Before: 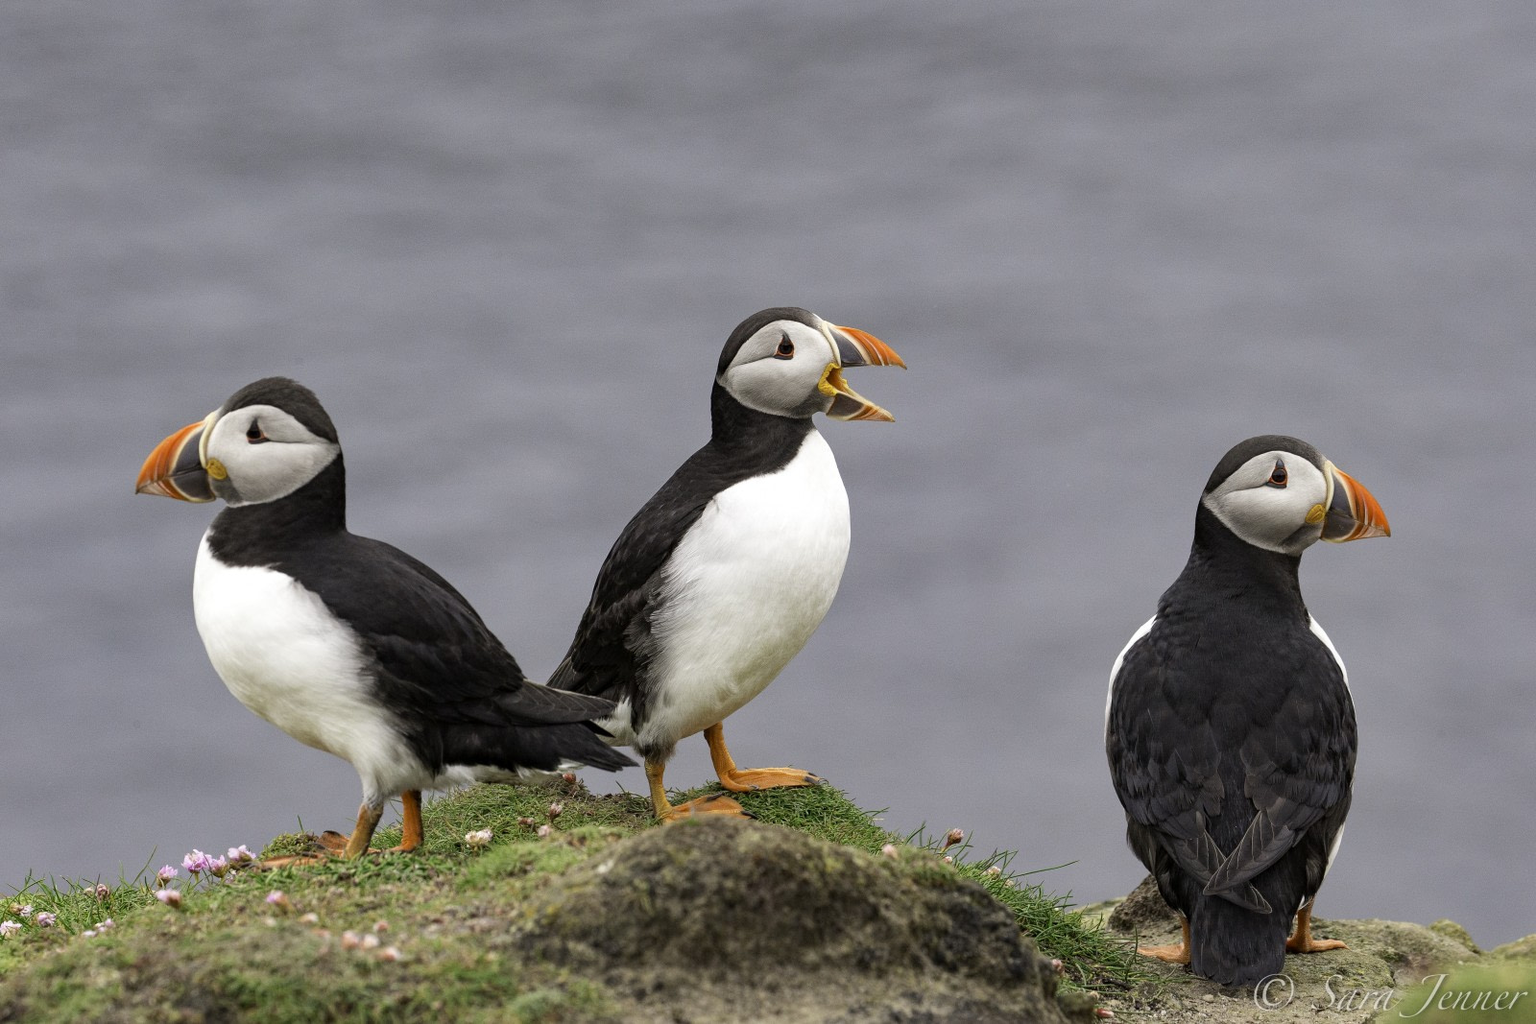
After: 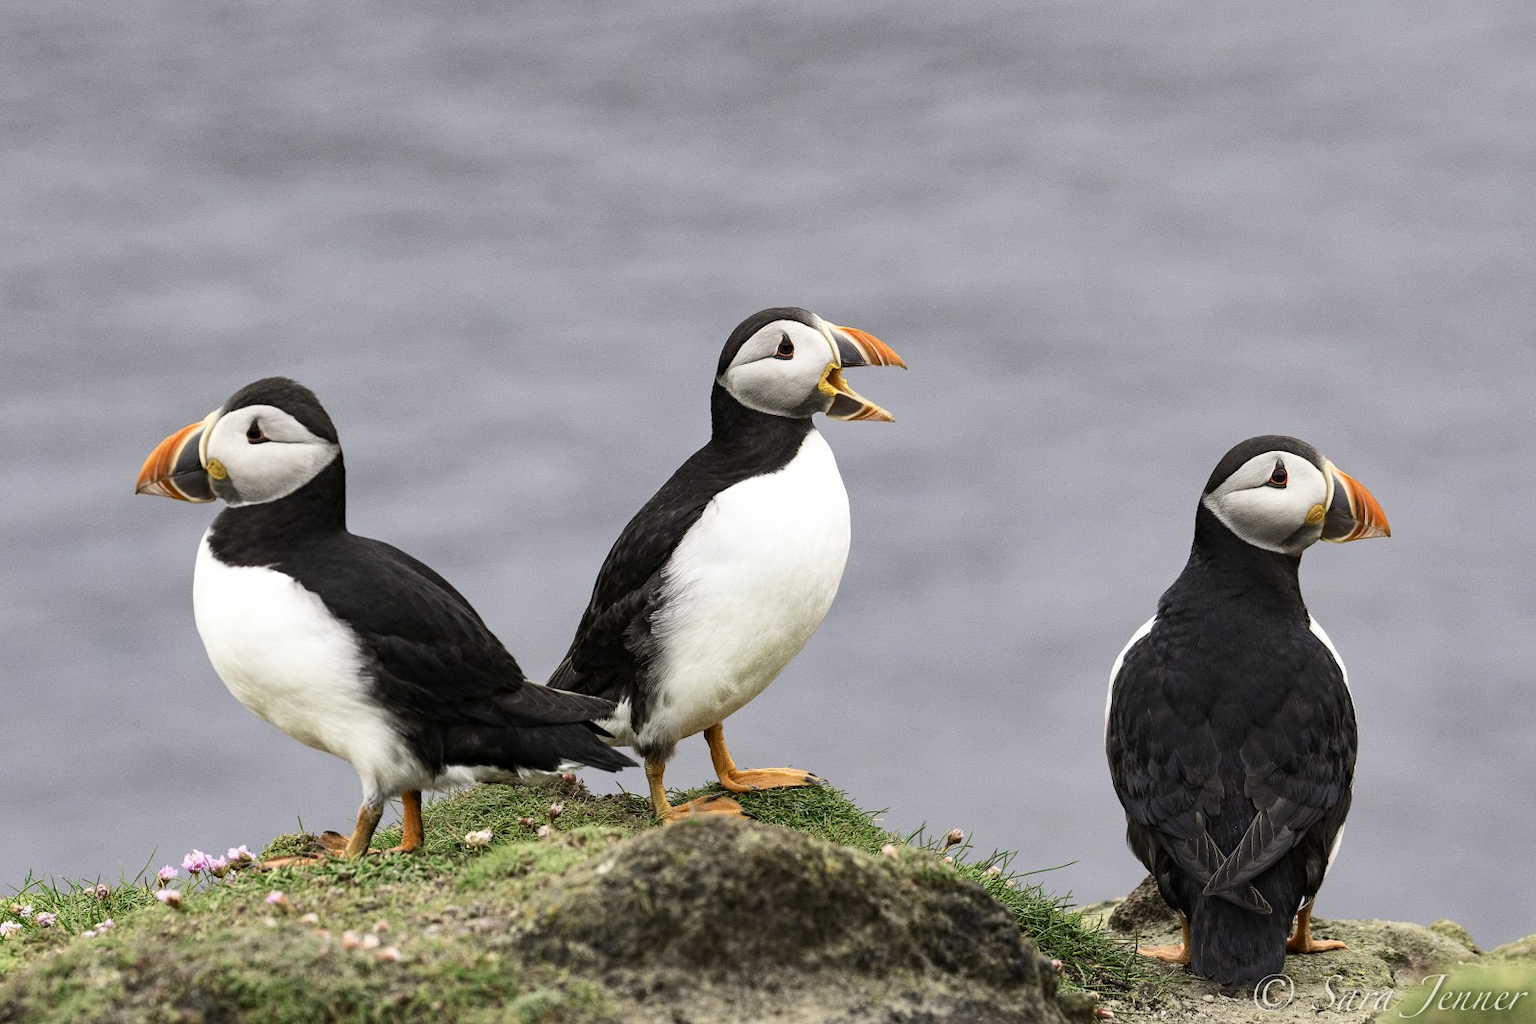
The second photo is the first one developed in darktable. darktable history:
contrast brightness saturation: contrast 0.238, brightness 0.095
